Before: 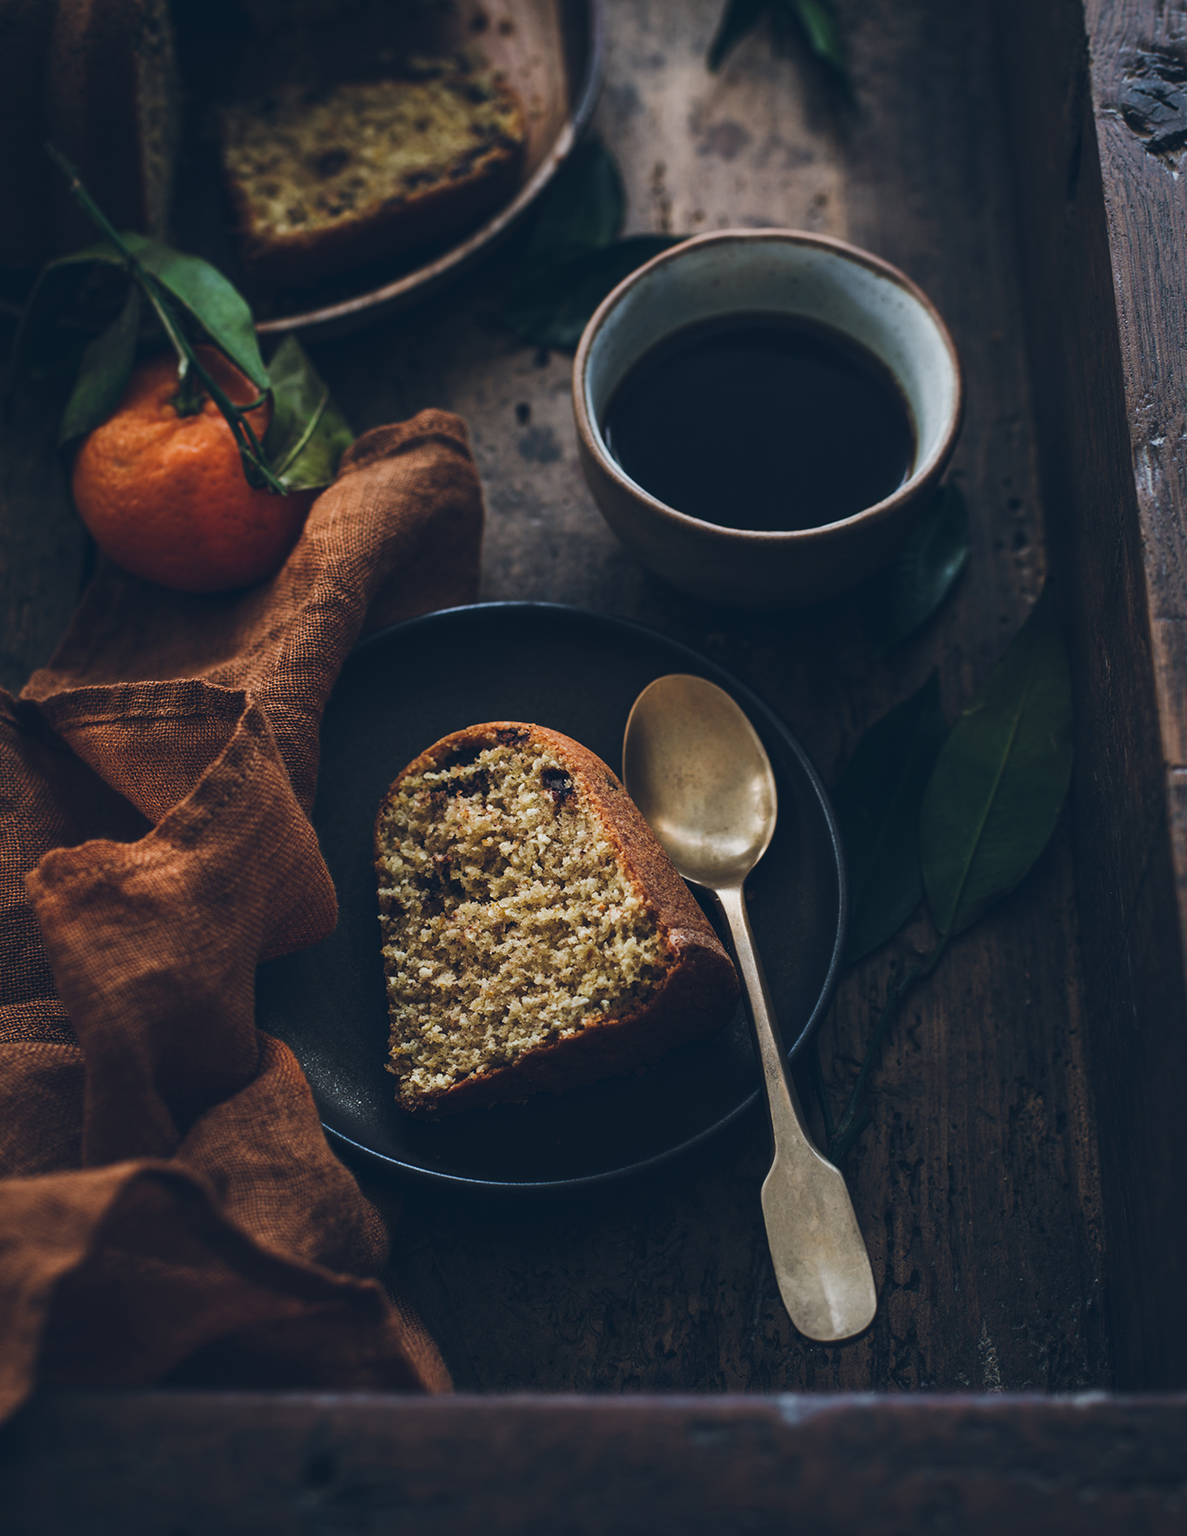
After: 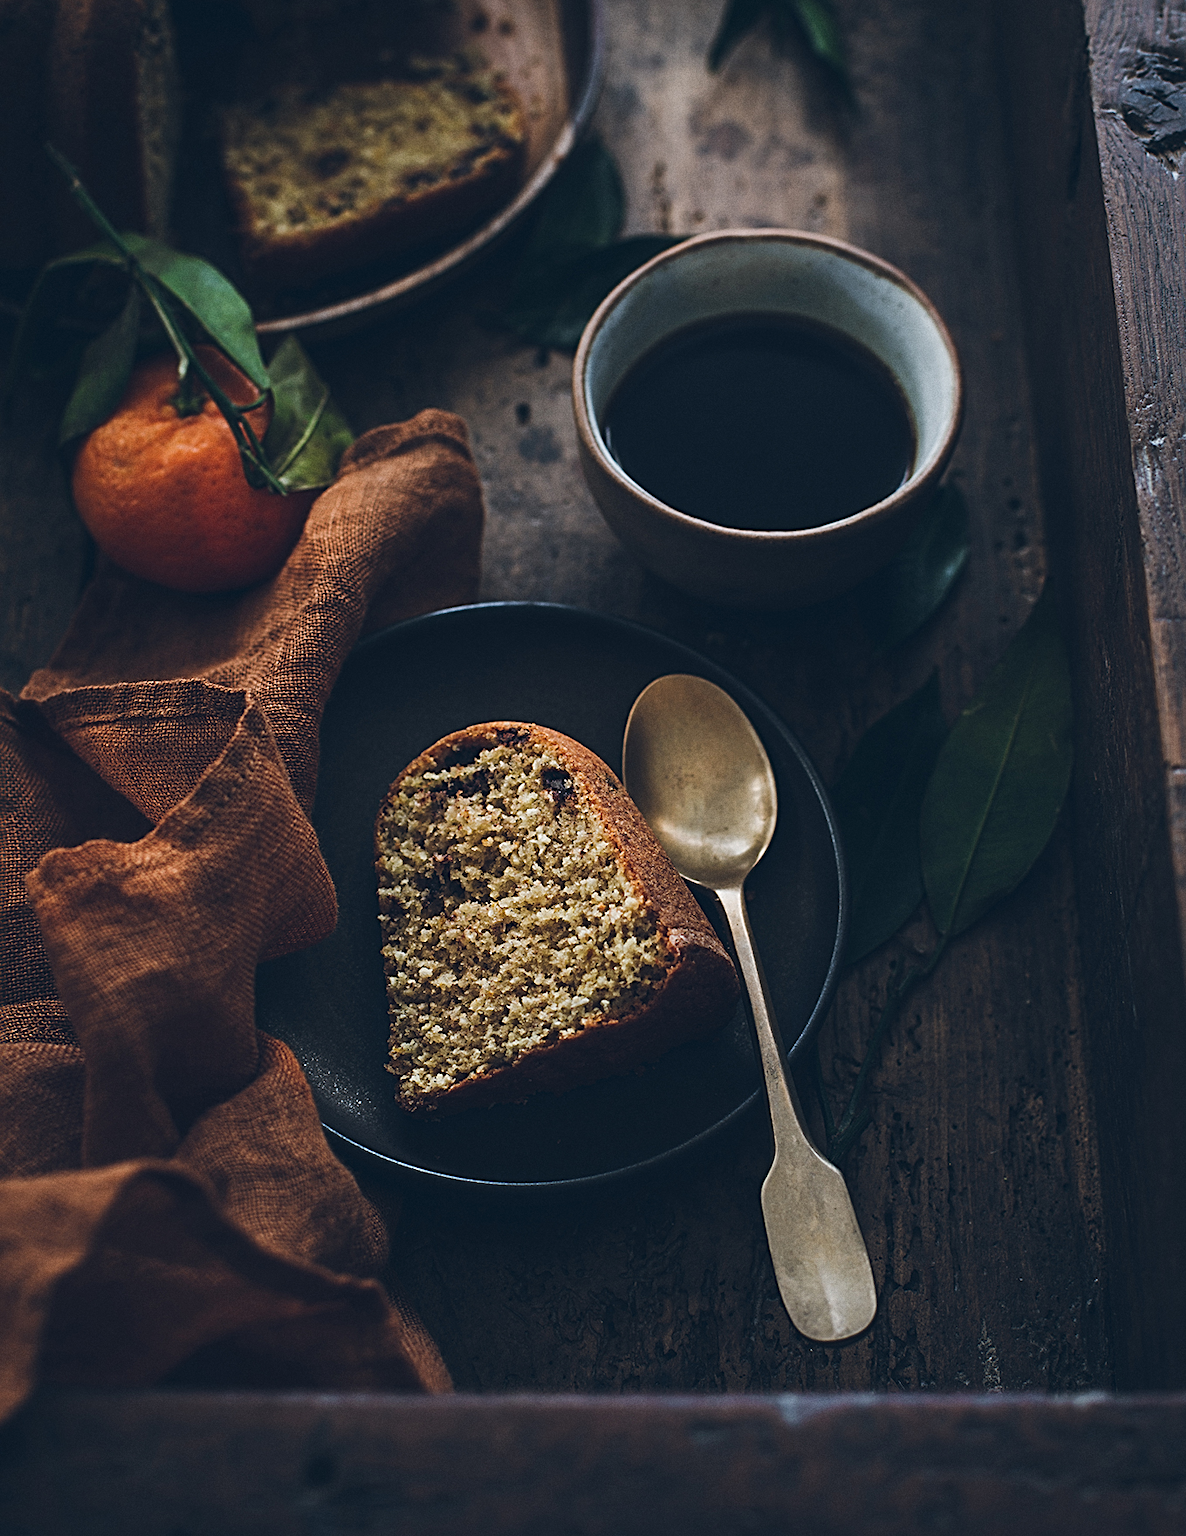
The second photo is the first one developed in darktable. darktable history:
grain: coarseness 0.09 ISO
sharpen: radius 2.584, amount 0.688
